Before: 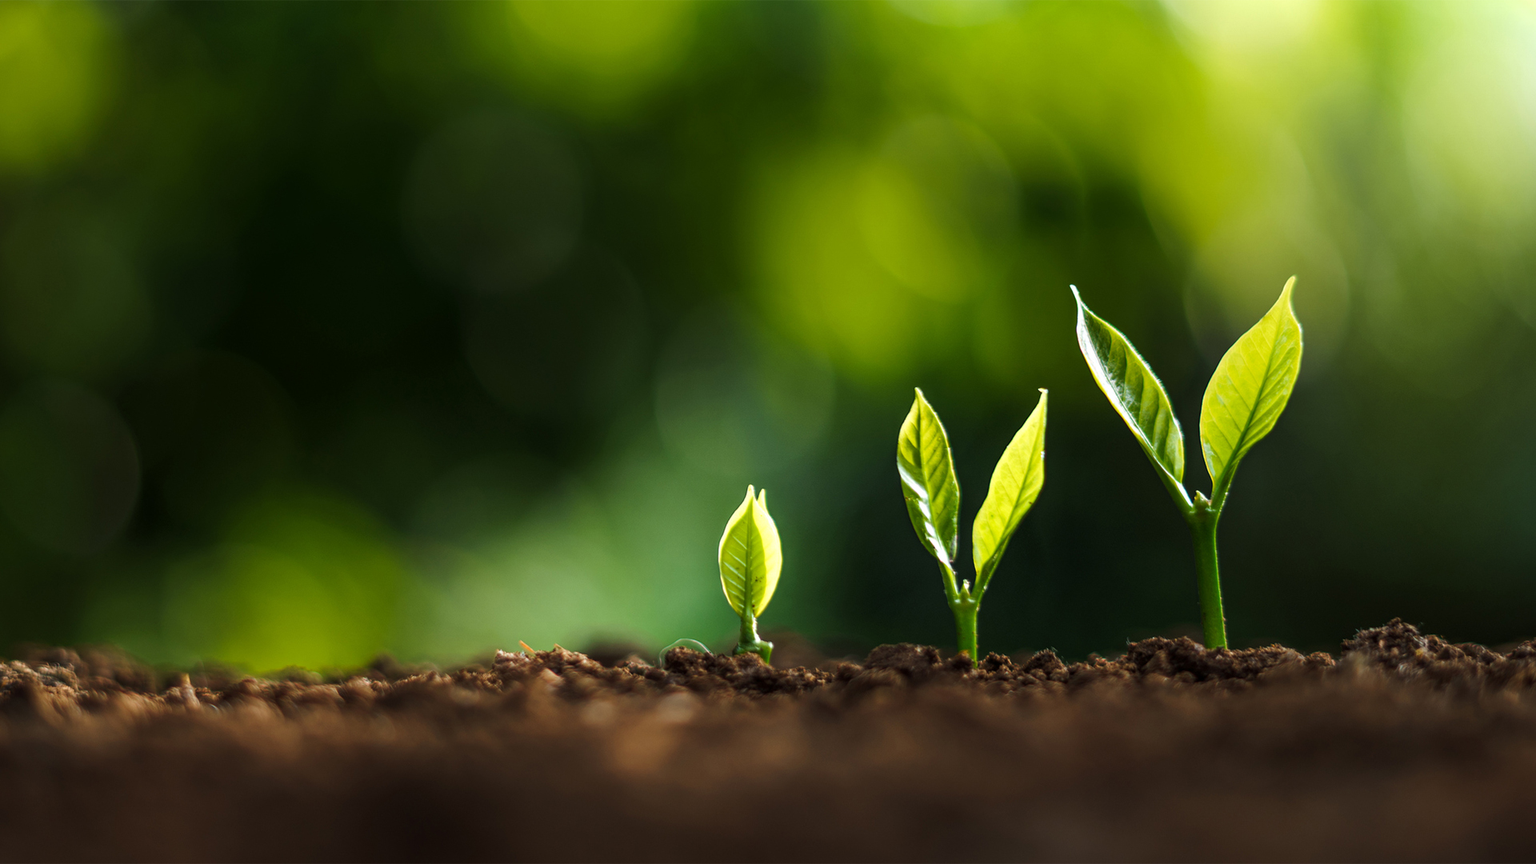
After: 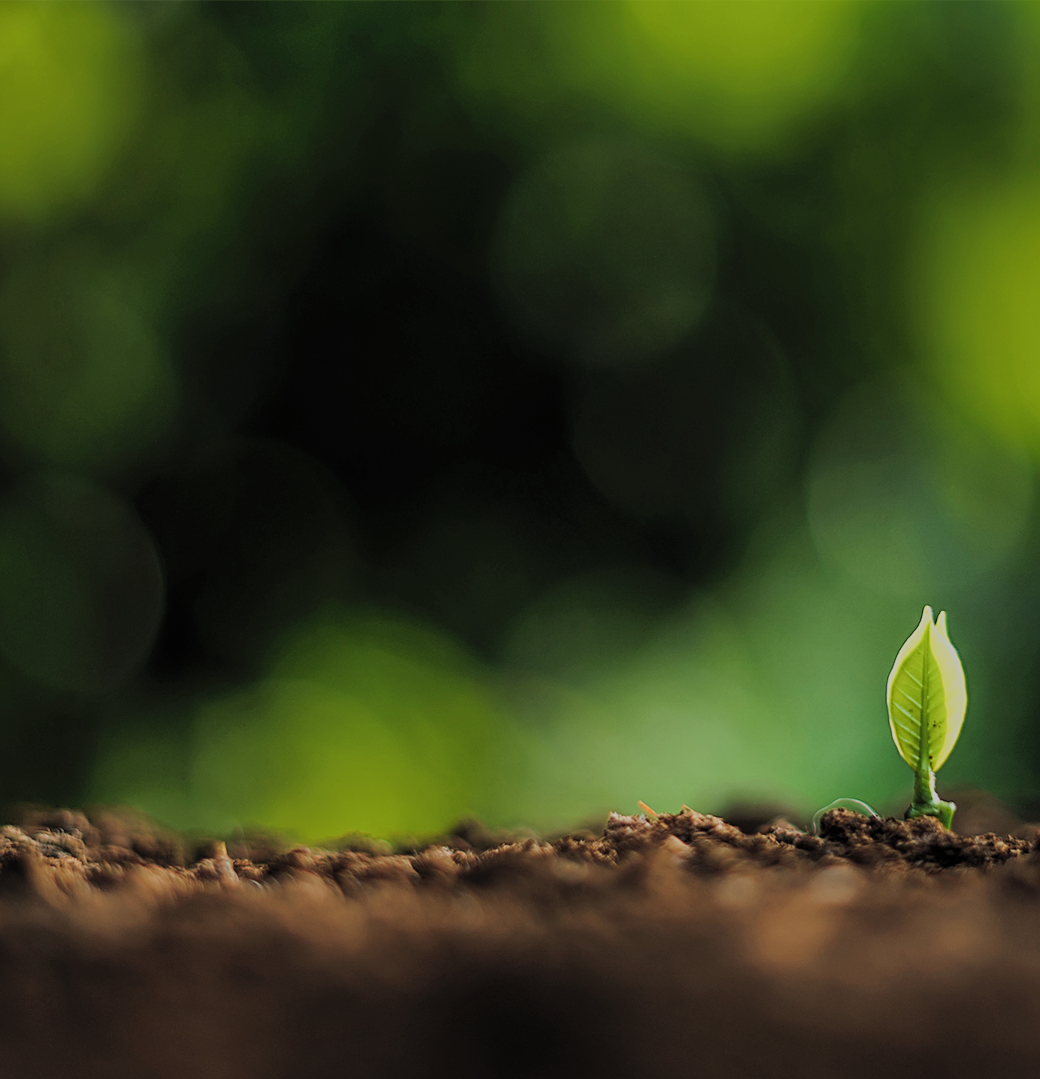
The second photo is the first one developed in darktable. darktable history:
filmic rgb: black relative exposure -7.23 EV, white relative exposure 5.39 EV, threshold 5.96 EV, hardness 3.03, preserve chrominance RGB euclidean norm, color science v5 (2021), contrast in shadows safe, contrast in highlights safe, enable highlight reconstruction true
shadows and highlights: on, module defaults
crop: left 0.597%, right 45.194%, bottom 0.083%
sharpen: on, module defaults
